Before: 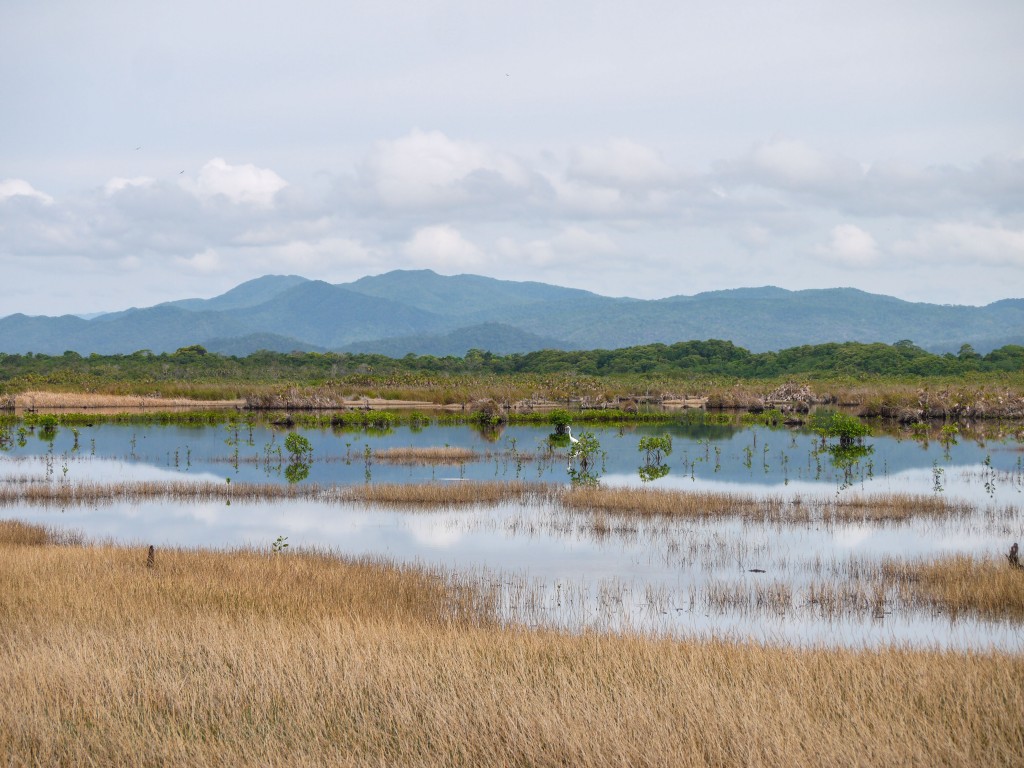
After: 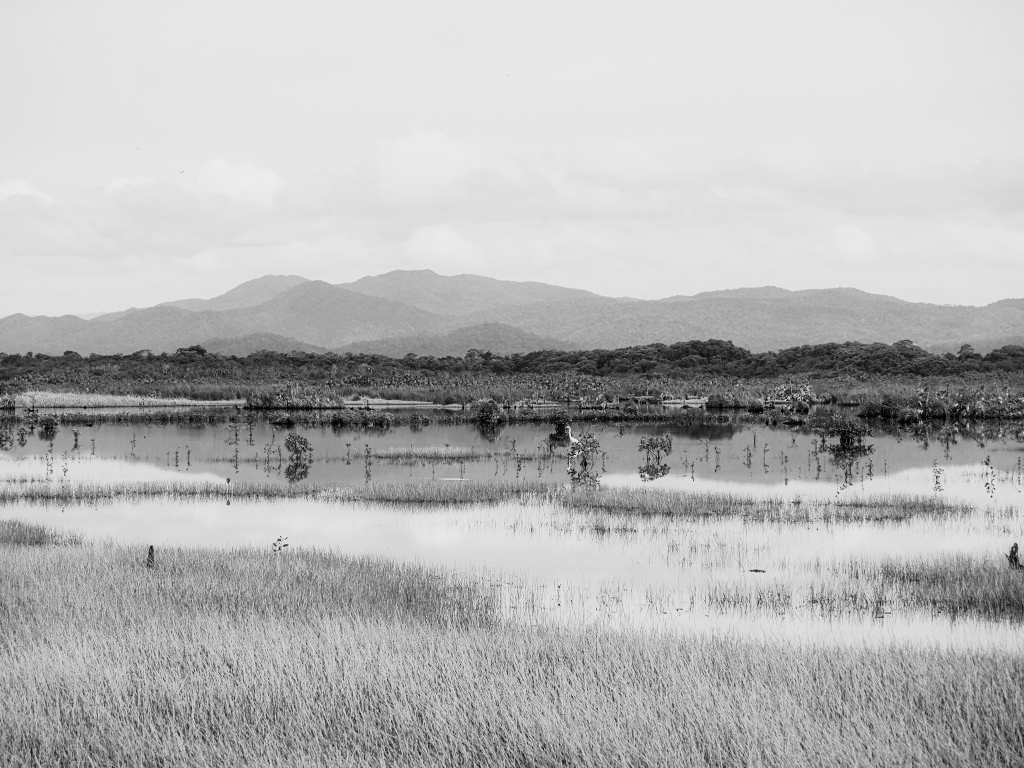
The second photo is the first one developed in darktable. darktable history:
monochrome: on, module defaults
sigmoid: contrast 1.8, skew -0.2, preserve hue 0%, red attenuation 0.1, red rotation 0.035, green attenuation 0.1, green rotation -0.017, blue attenuation 0.15, blue rotation -0.052, base primaries Rec2020
contrast equalizer: y [[0.5, 0.496, 0.435, 0.435, 0.496, 0.5], [0.5 ×6], [0.5 ×6], [0 ×6], [0 ×6]]
color balance rgb: shadows lift › luminance -20%, power › hue 72.24°, highlights gain › luminance 15%, global offset › hue 171.6°, perceptual saturation grading › highlights -15%, perceptual saturation grading › shadows 25%, global vibrance 30%, contrast 10%
levels: levels [0, 0.492, 0.984]
